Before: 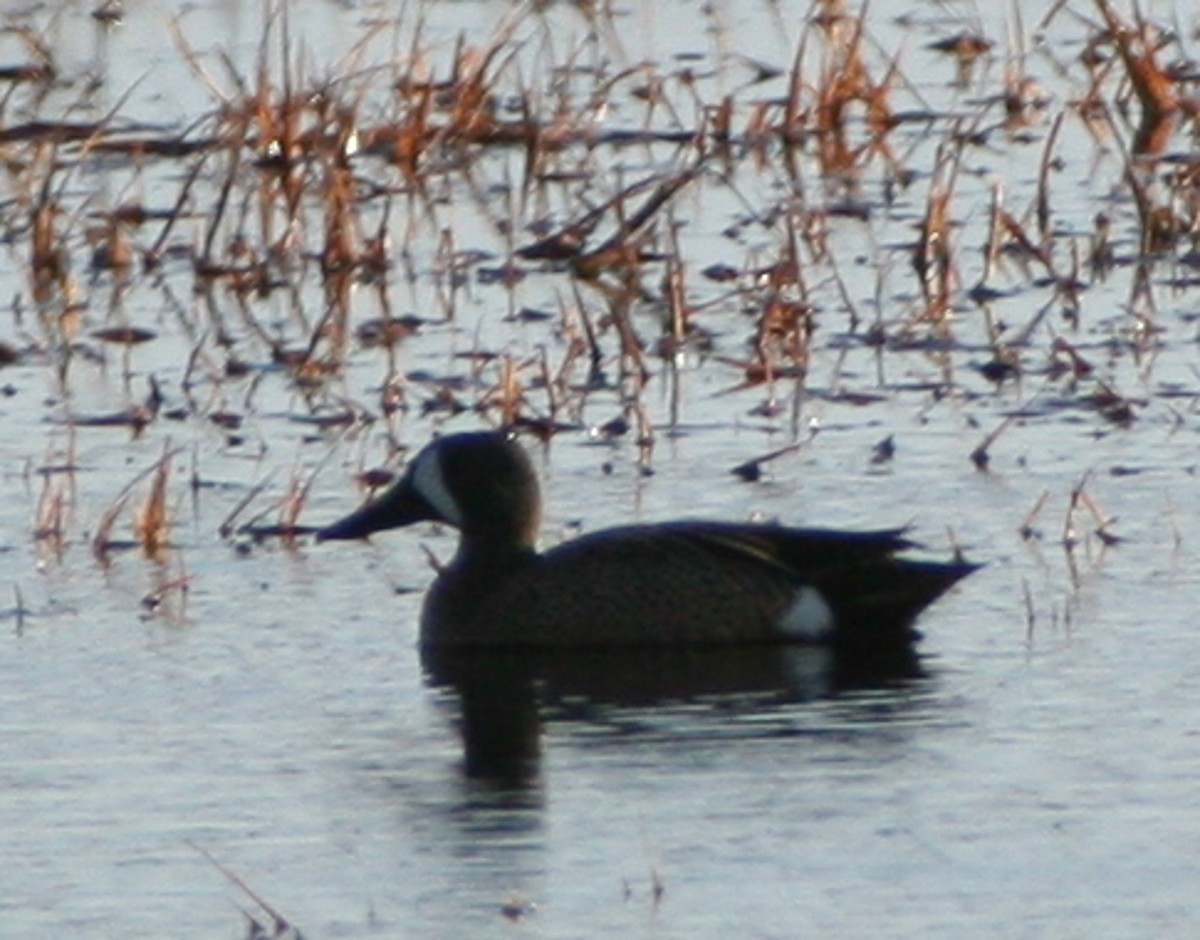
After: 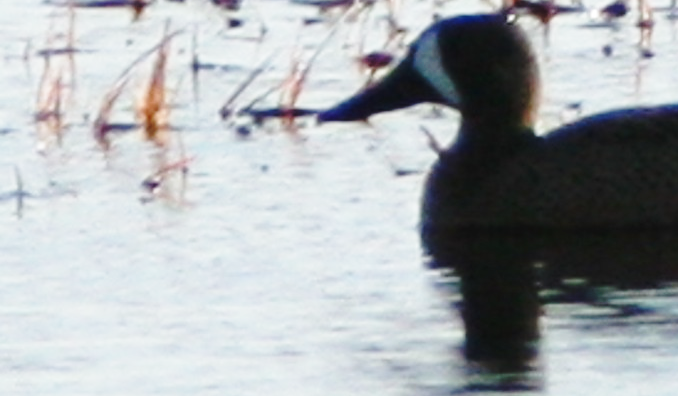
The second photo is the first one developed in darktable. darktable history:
crop: top 44.535%, right 43.477%, bottom 13.329%
tone equalizer: on, module defaults
base curve: curves: ch0 [(0, 0) (0.032, 0.037) (0.105, 0.228) (0.435, 0.76) (0.856, 0.983) (1, 1)], preserve colors none
